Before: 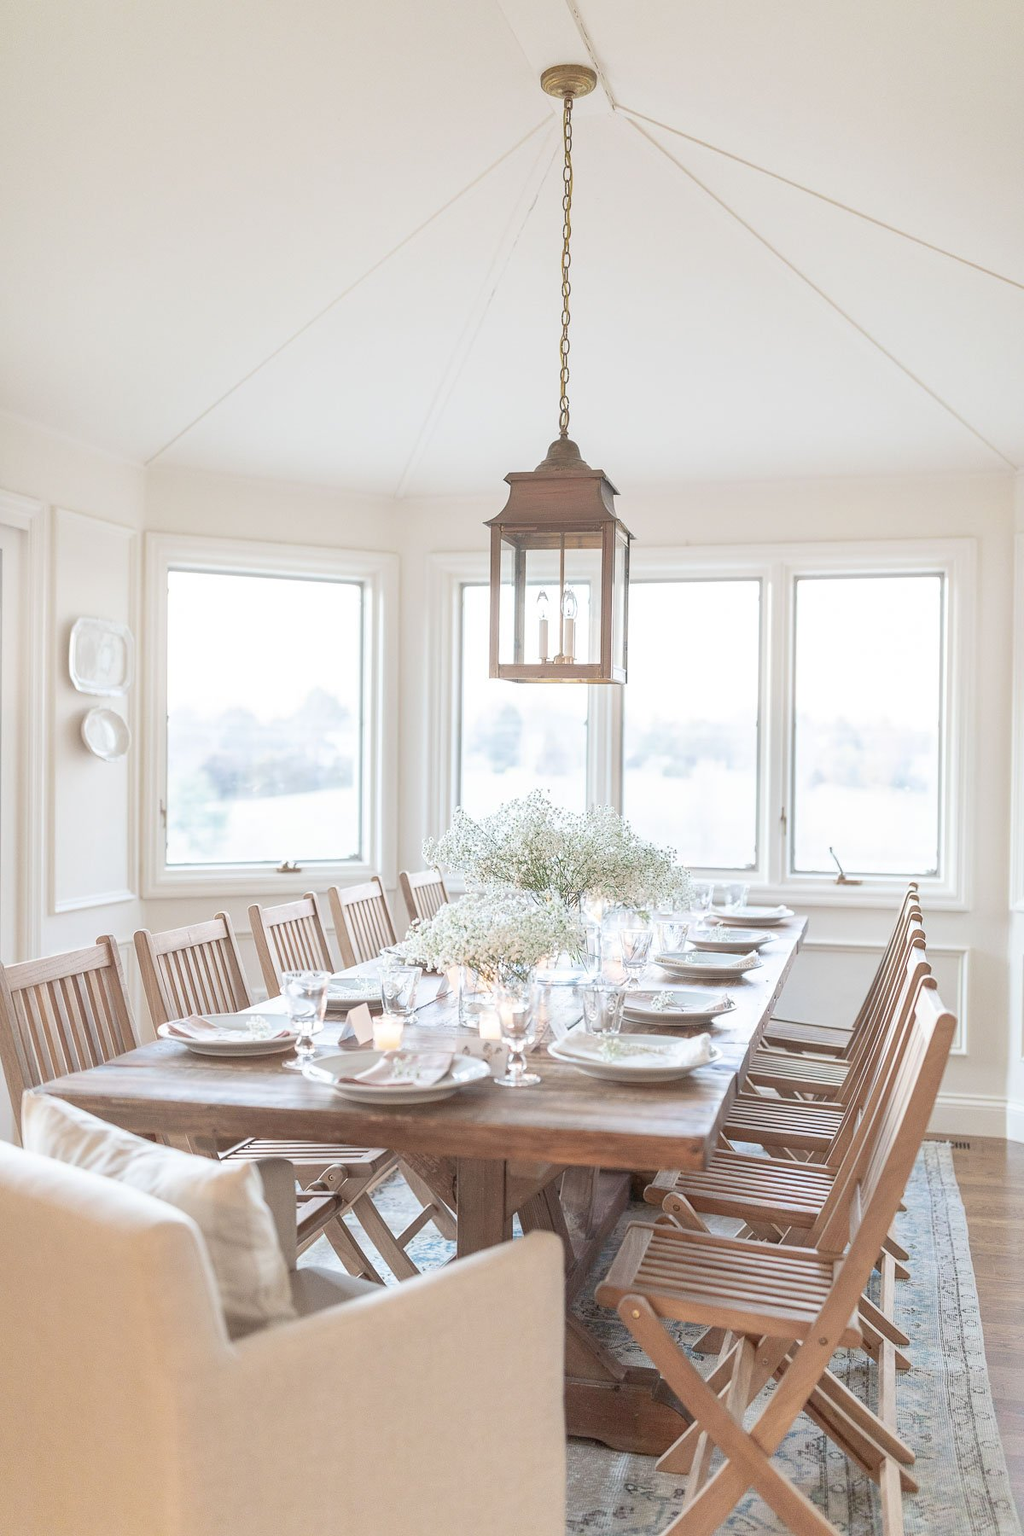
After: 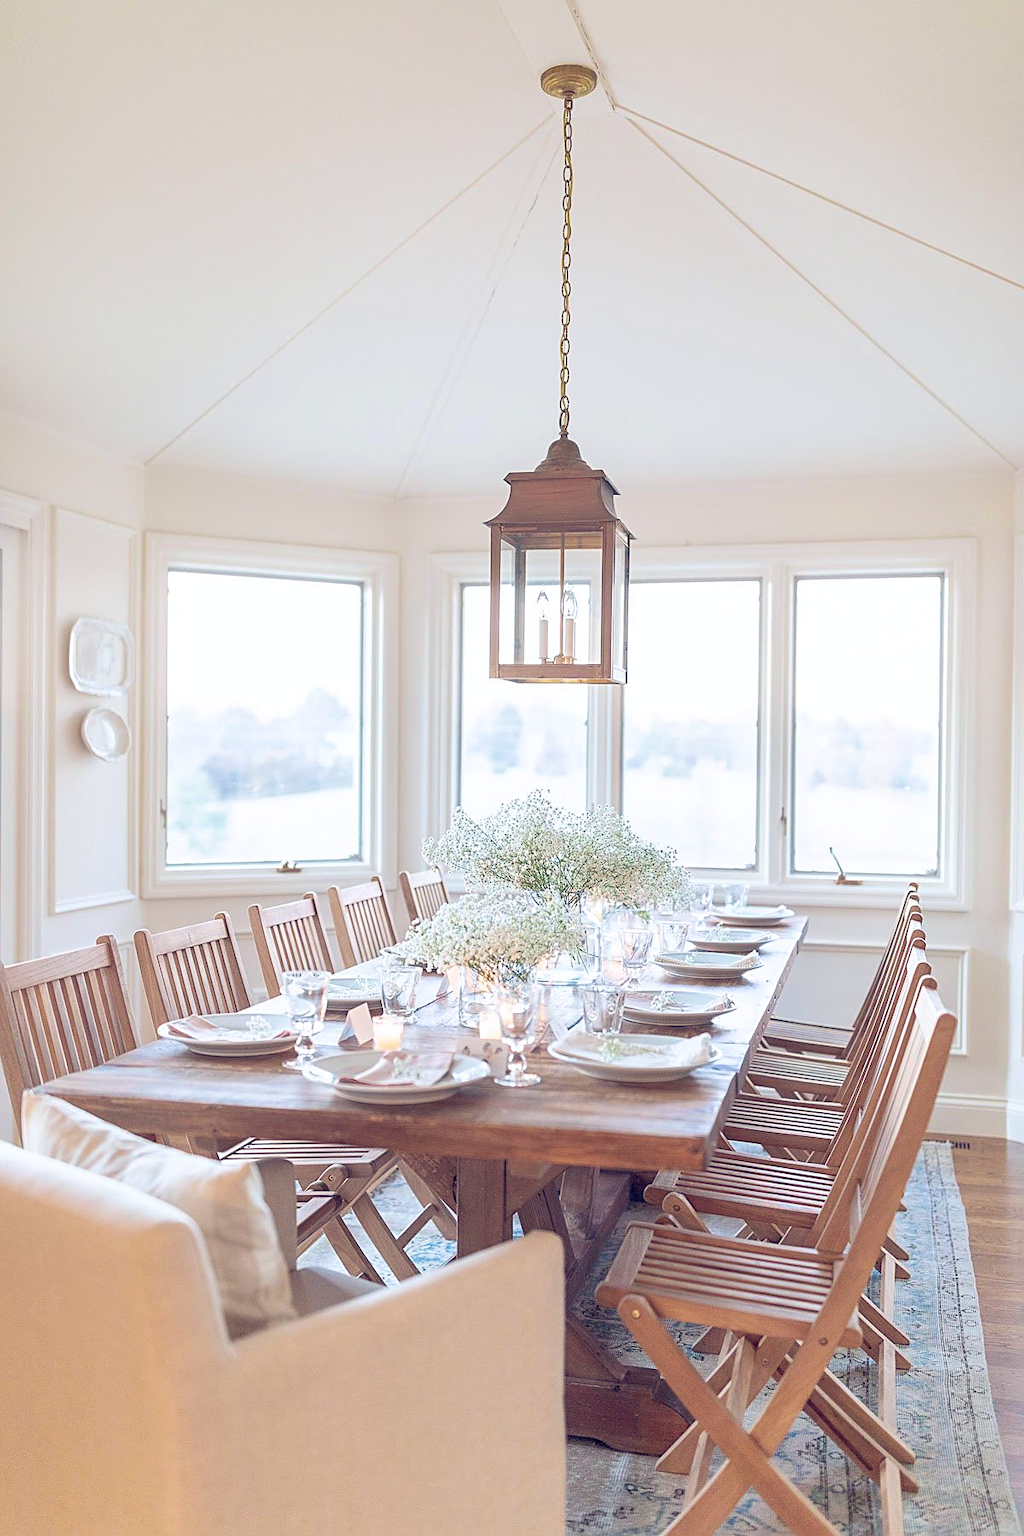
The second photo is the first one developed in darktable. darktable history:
velvia: on, module defaults
color balance rgb: global offset › luminance -0.296%, global offset › chroma 0.308%, global offset › hue 262.69°, perceptual saturation grading › global saturation 19.372%, global vibrance 9.905%
sharpen: on, module defaults
